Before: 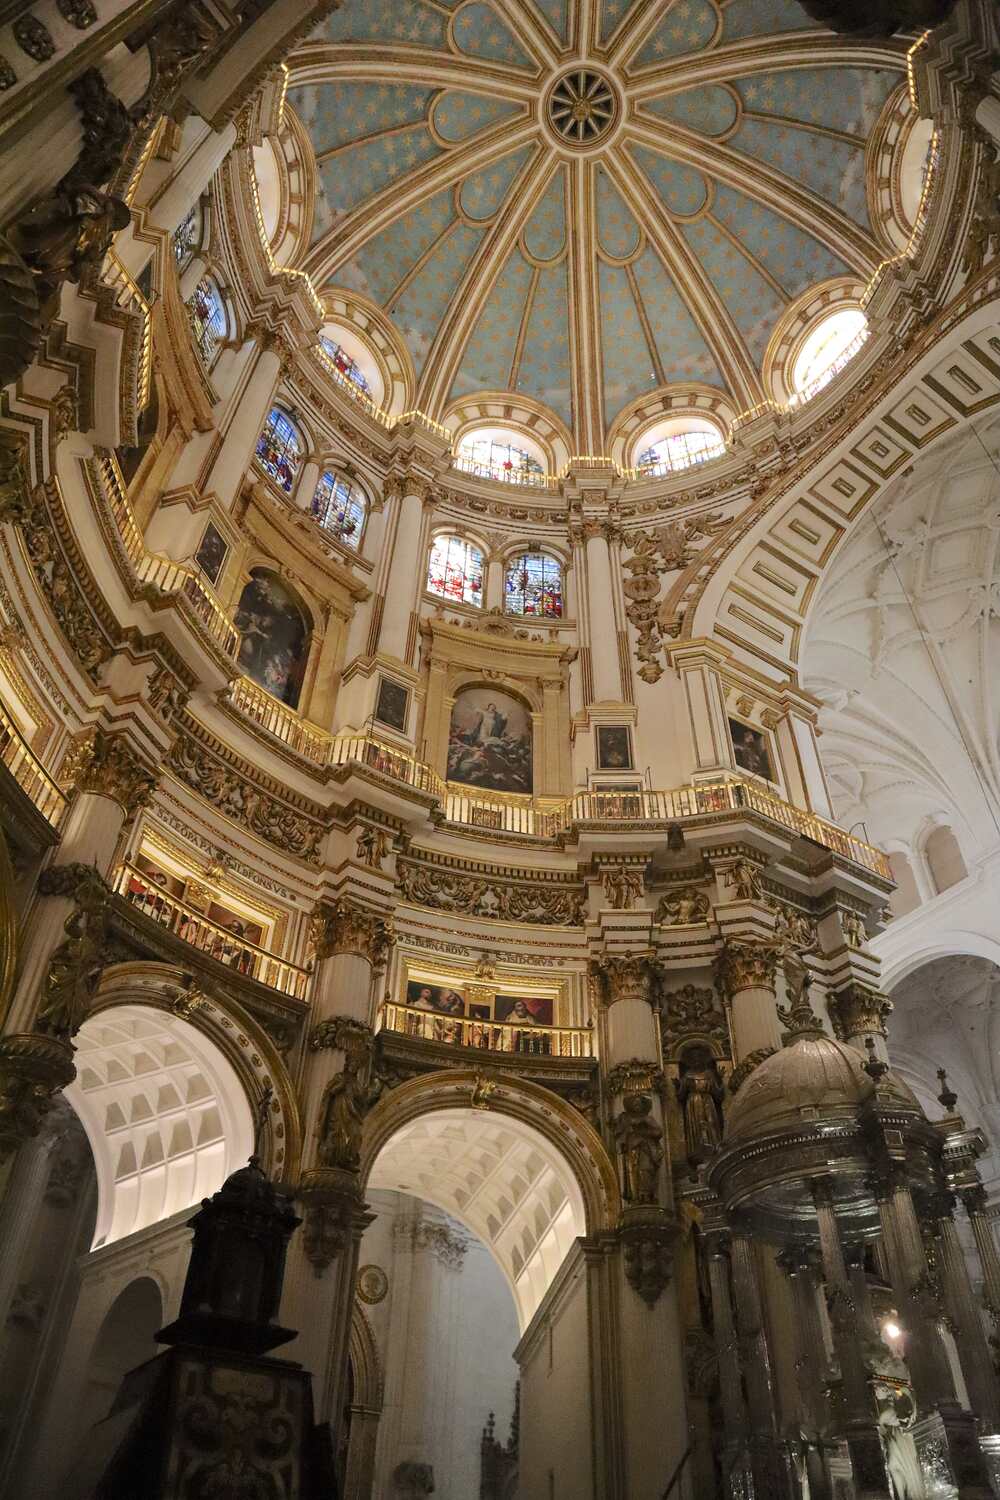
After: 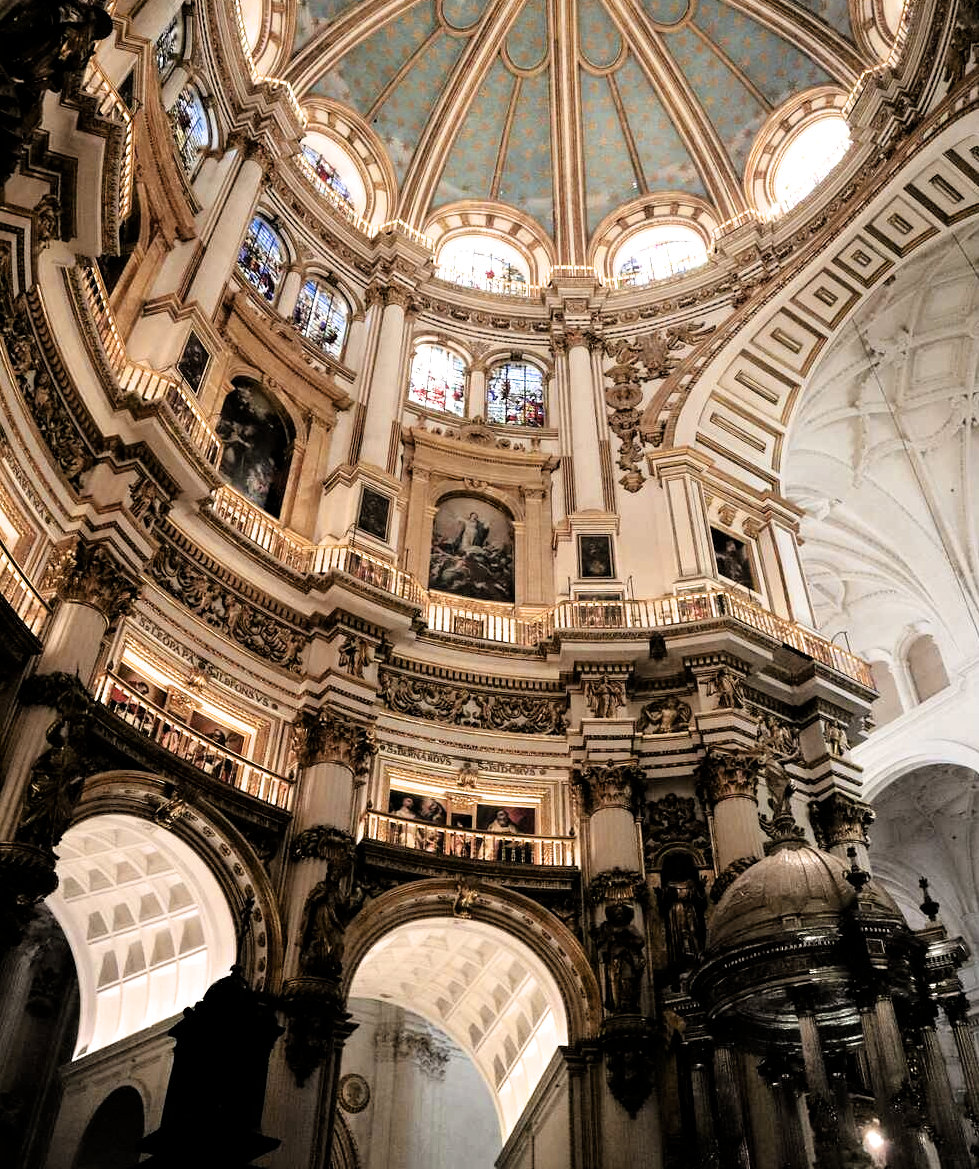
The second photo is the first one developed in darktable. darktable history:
color zones: curves: ch1 [(0, 0.469) (0.072, 0.457) (0.243, 0.494) (0.429, 0.5) (0.571, 0.5) (0.714, 0.5) (0.857, 0.5) (1, 0.469)]; ch2 [(0, 0.499) (0.143, 0.467) (0.242, 0.436) (0.429, 0.493) (0.571, 0.5) (0.714, 0.5) (0.857, 0.5) (1, 0.499)]
exposure: exposure 0.2 EV, compensate highlight preservation false
crop and rotate: left 1.814%, top 12.818%, right 0.25%, bottom 9.225%
filmic rgb: black relative exposure -3.63 EV, white relative exposure 2.16 EV, hardness 3.62
